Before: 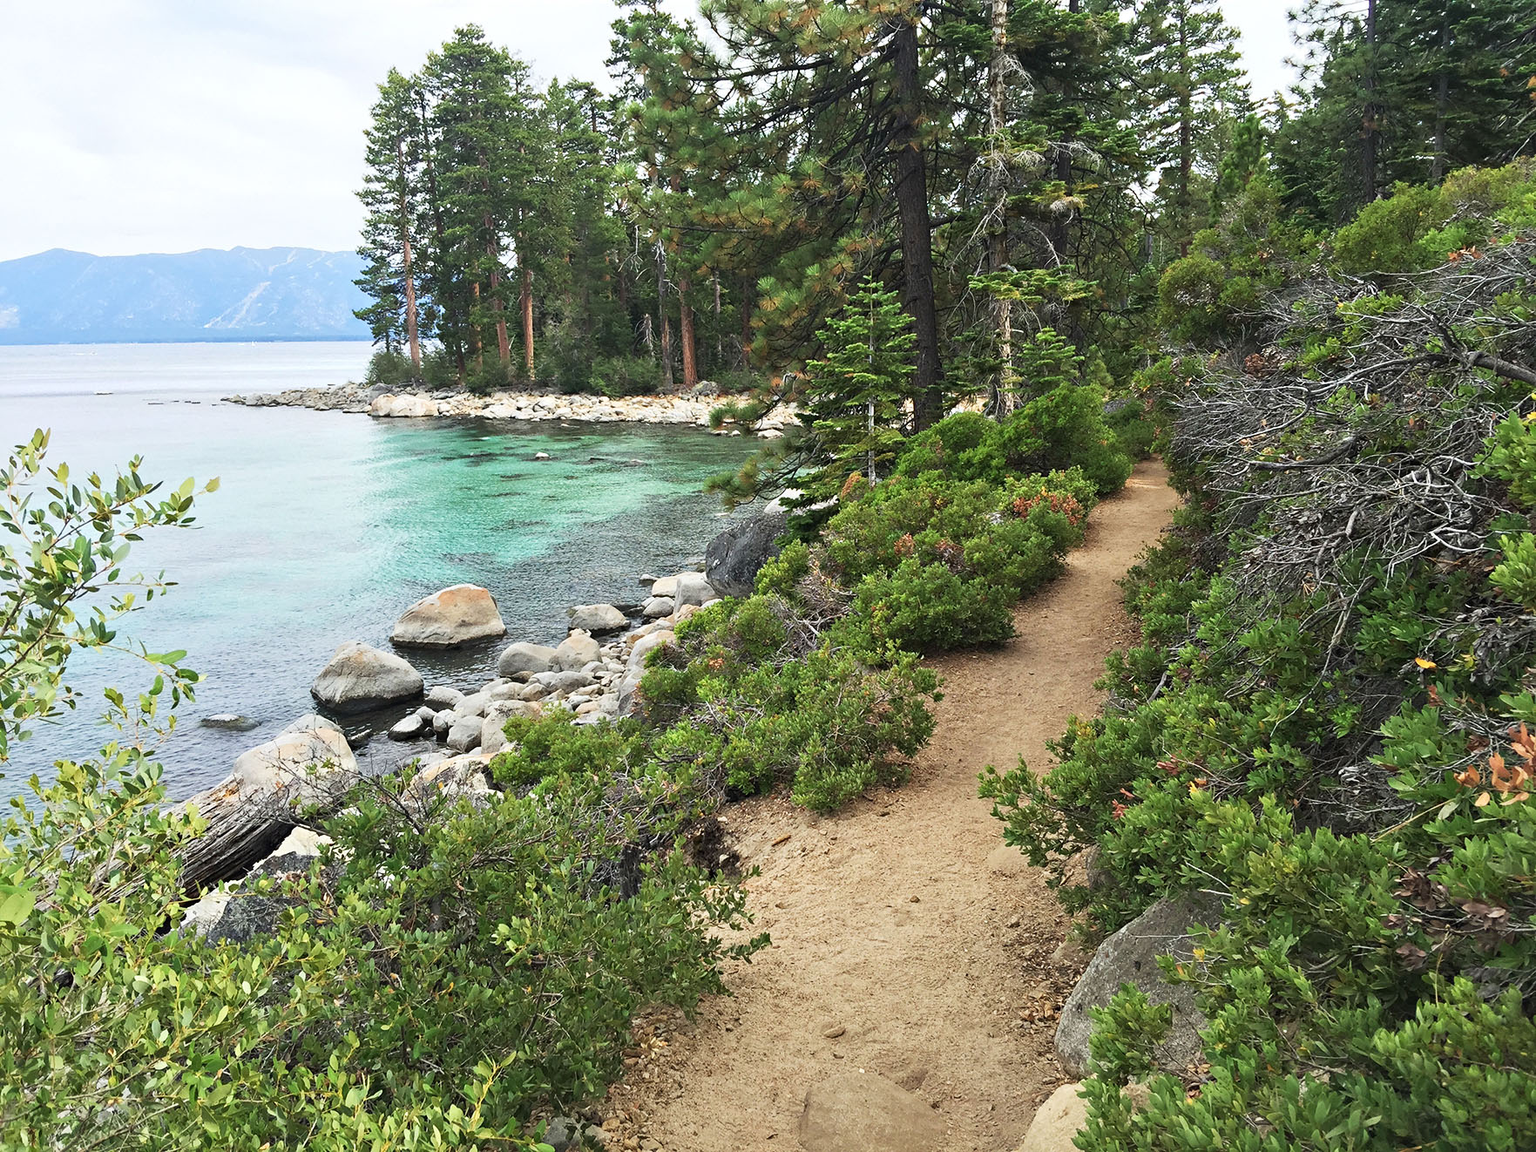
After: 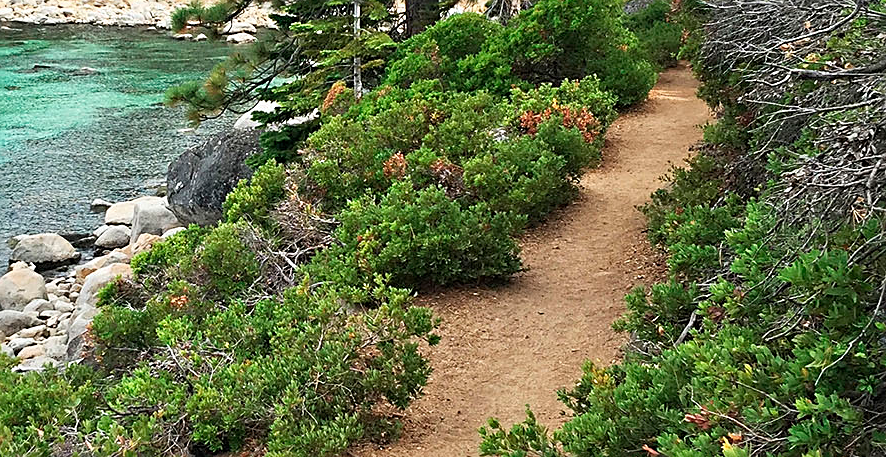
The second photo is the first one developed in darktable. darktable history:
sharpen: on, module defaults
crop: left 36.48%, top 34.87%, right 13.212%, bottom 30.552%
